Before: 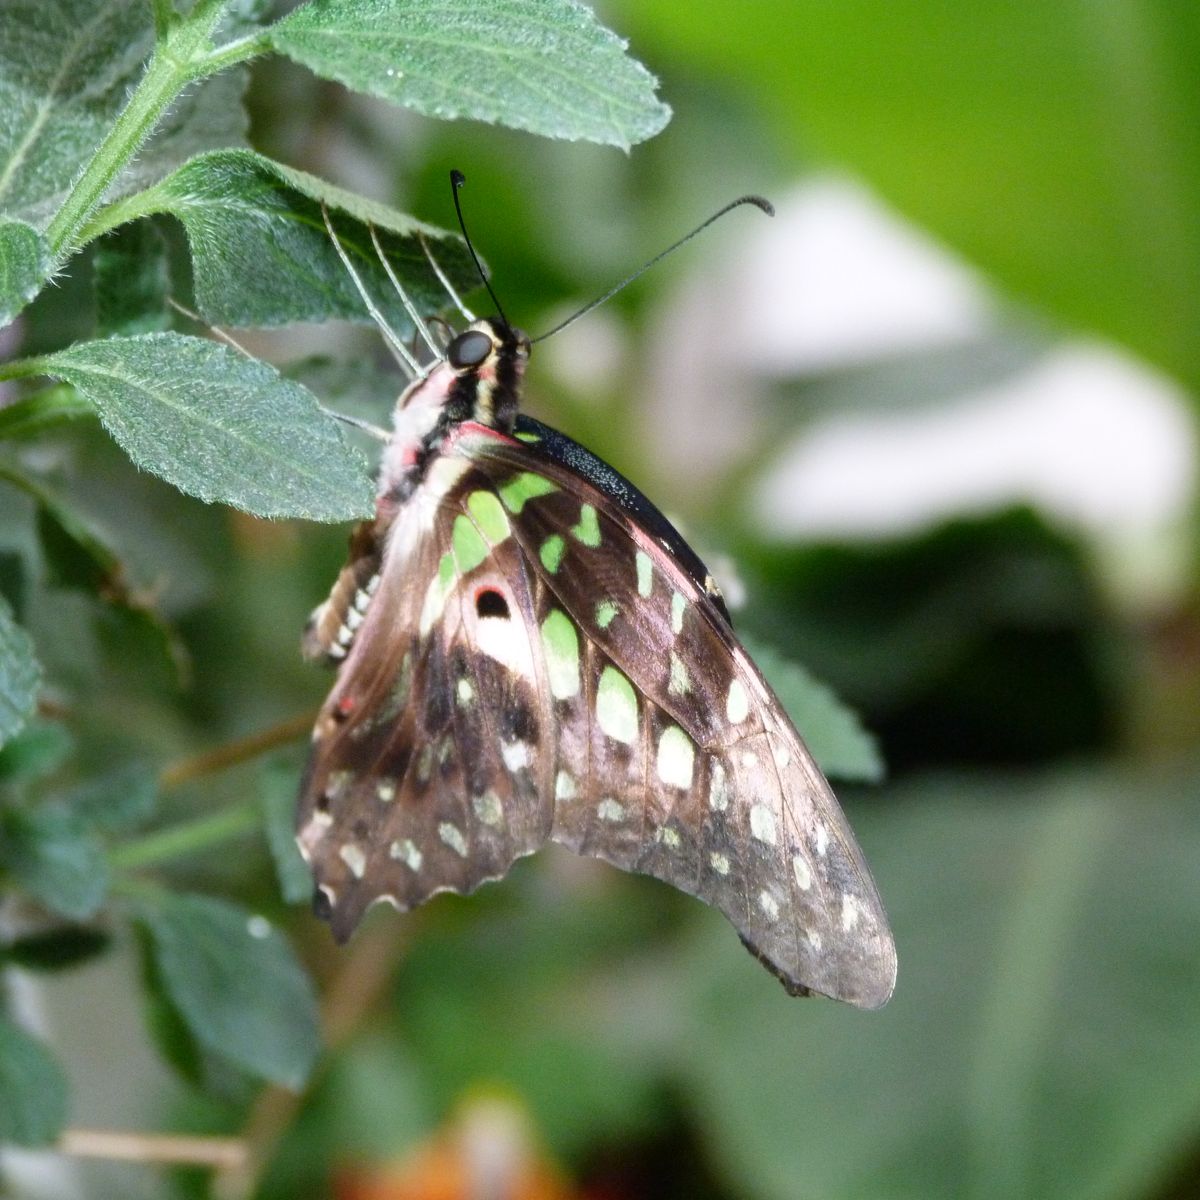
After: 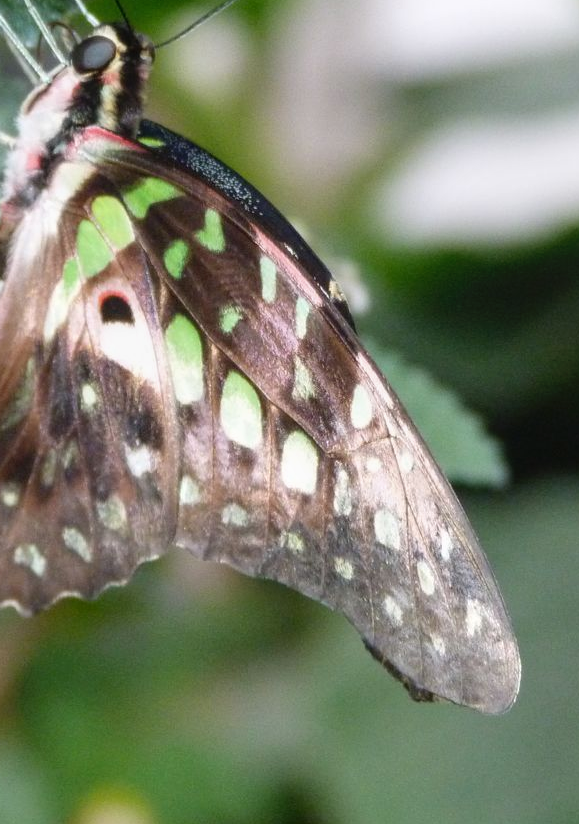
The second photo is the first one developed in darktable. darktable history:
local contrast: detail 110%
crop: left 31.379%, top 24.658%, right 20.326%, bottom 6.628%
